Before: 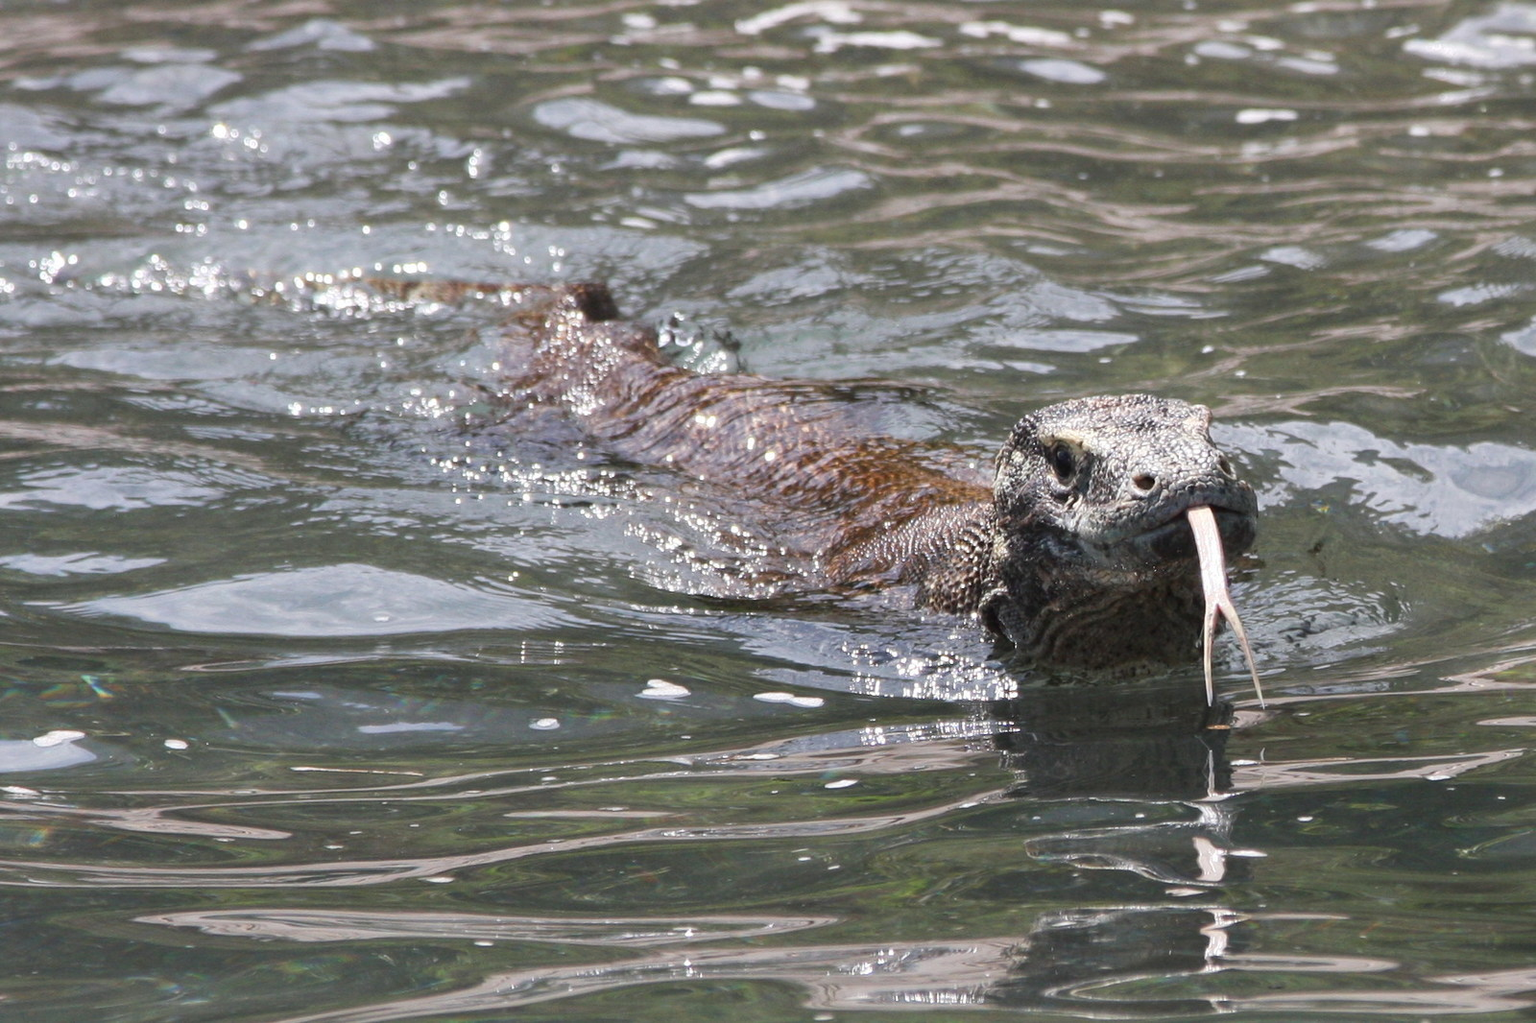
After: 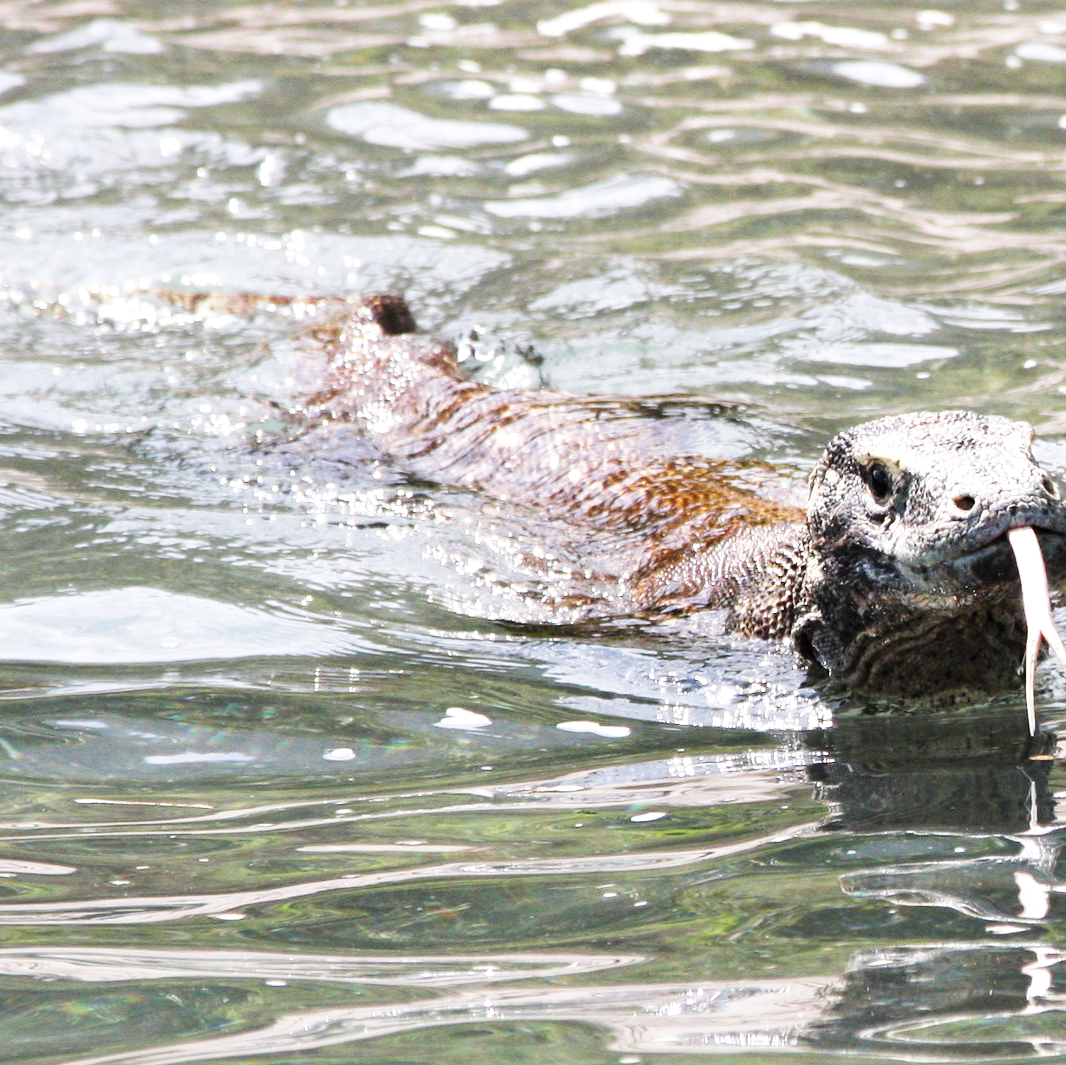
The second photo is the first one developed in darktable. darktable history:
crop and rotate: left 14.292%, right 19.041%
levels: levels [0.026, 0.507, 0.987]
base curve: curves: ch0 [(0, 0.003) (0.001, 0.002) (0.006, 0.004) (0.02, 0.022) (0.048, 0.086) (0.094, 0.234) (0.162, 0.431) (0.258, 0.629) (0.385, 0.8) (0.548, 0.918) (0.751, 0.988) (1, 1)], preserve colors none
